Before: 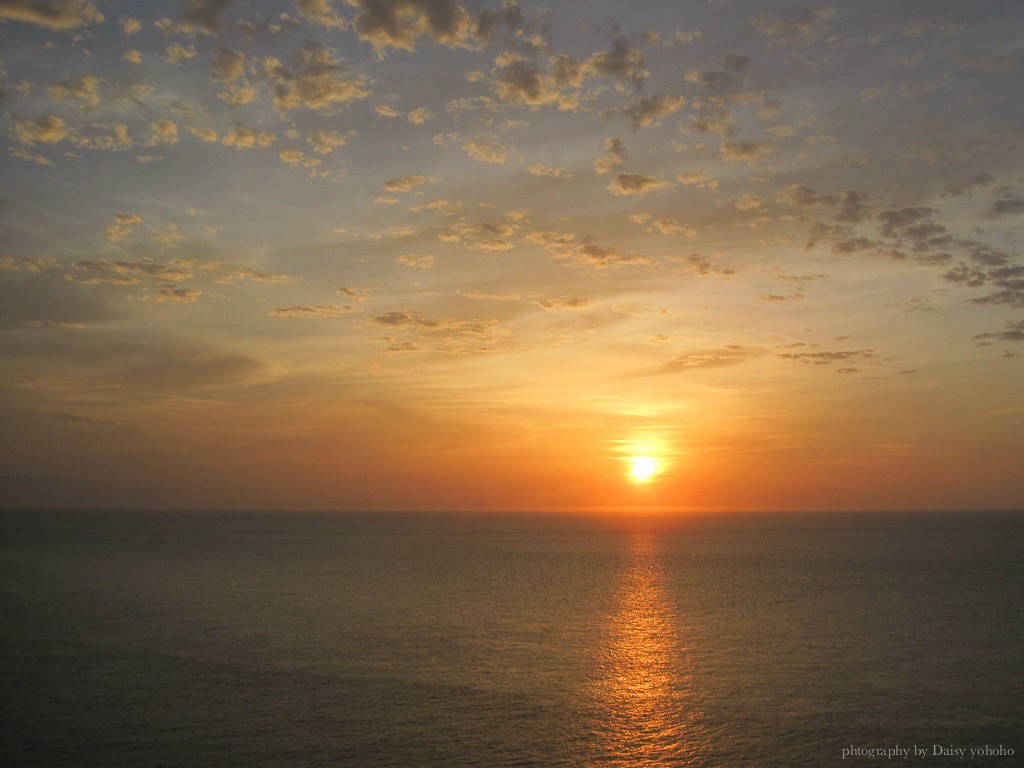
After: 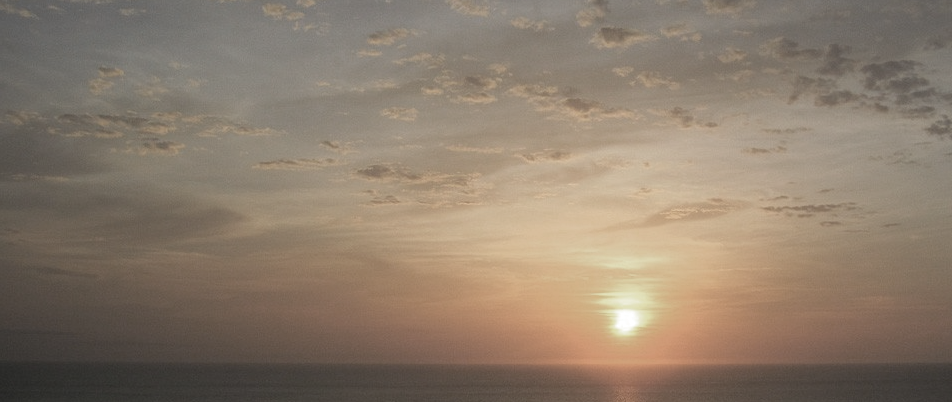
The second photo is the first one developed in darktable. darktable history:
crop: left 1.744%, top 19.225%, right 5.069%, bottom 28.357%
color zones: curves: ch0 [(0, 0.613) (0.01, 0.613) (0.245, 0.448) (0.498, 0.529) (0.642, 0.665) (0.879, 0.777) (0.99, 0.613)]; ch1 [(0, 0.035) (0.121, 0.189) (0.259, 0.197) (0.415, 0.061) (0.589, 0.022) (0.732, 0.022) (0.857, 0.026) (0.991, 0.053)]
